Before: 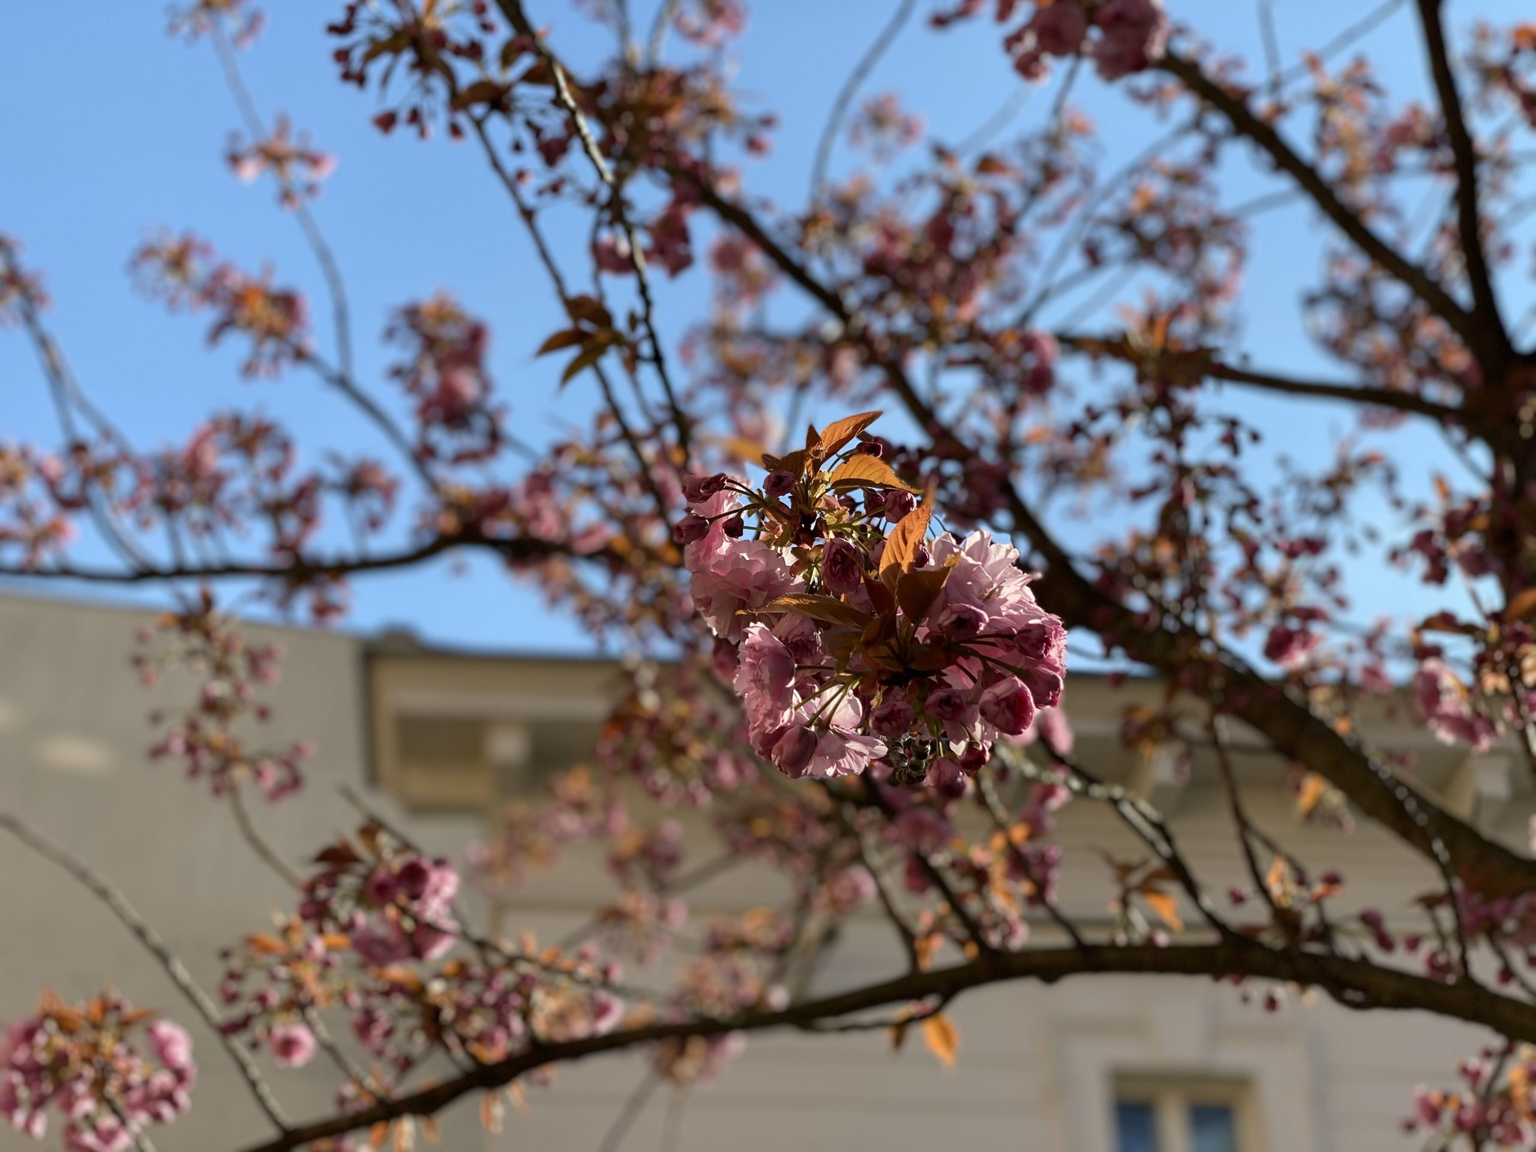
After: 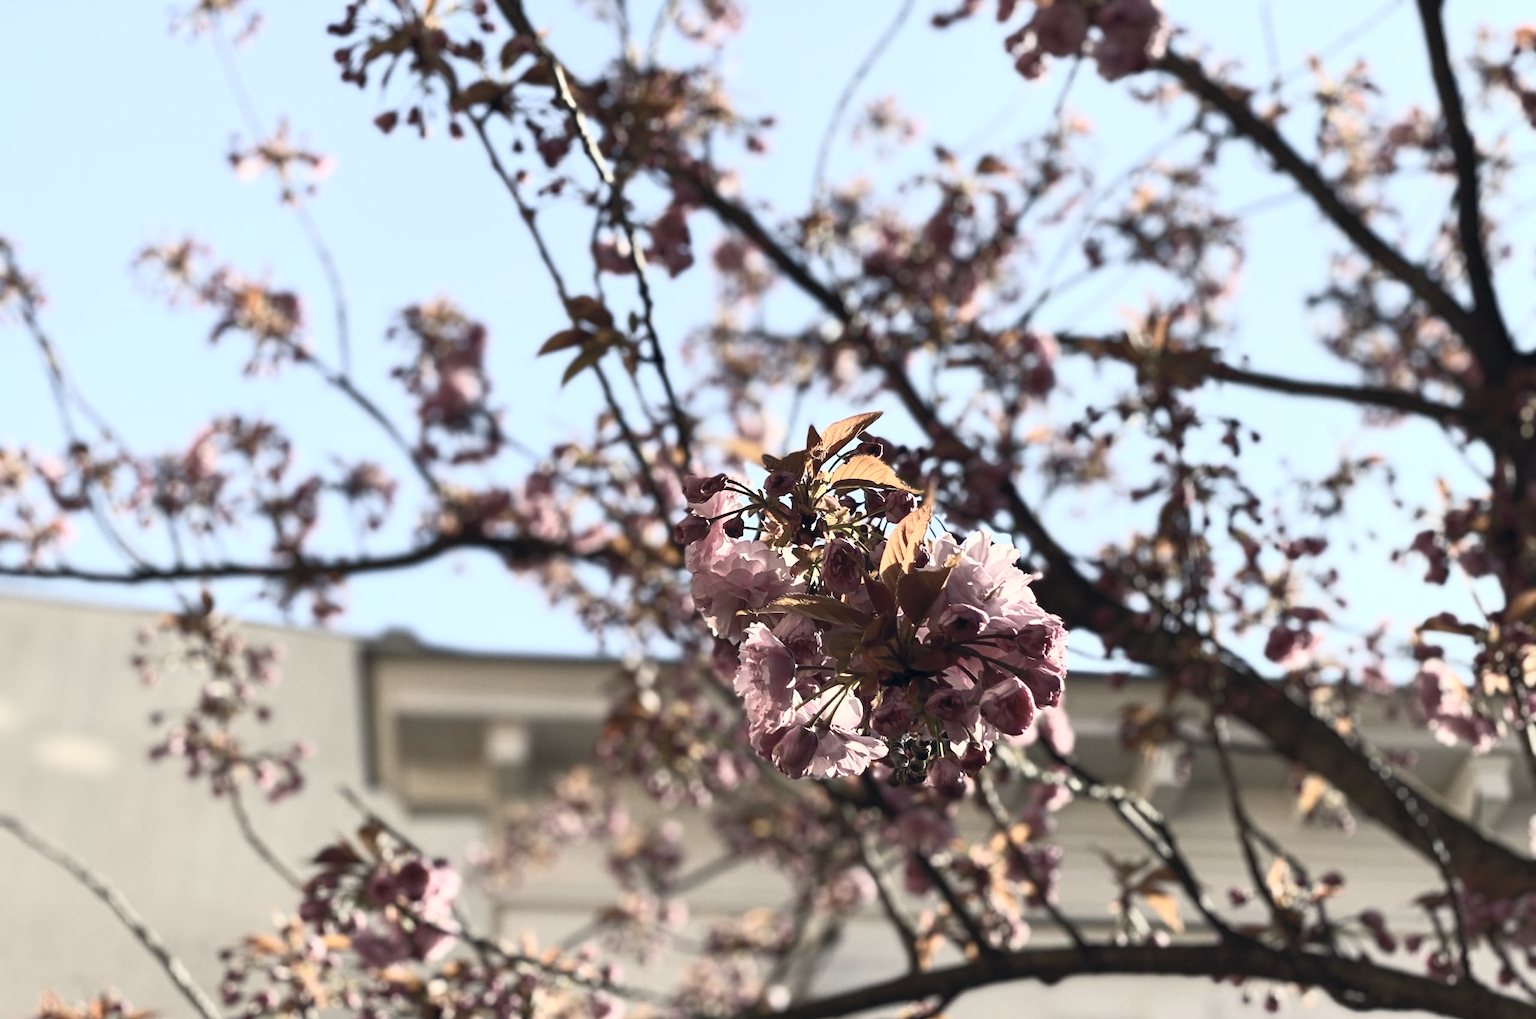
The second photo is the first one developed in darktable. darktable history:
color correction: highlights a* 0.207, highlights b* 2.7, shadows a* -0.874, shadows b* -4.78
contrast brightness saturation: contrast 0.57, brightness 0.57, saturation -0.34
base curve: curves: ch0 [(0, 0) (0.297, 0.298) (1, 1)], preserve colors none
crop and rotate: top 0%, bottom 11.49%
